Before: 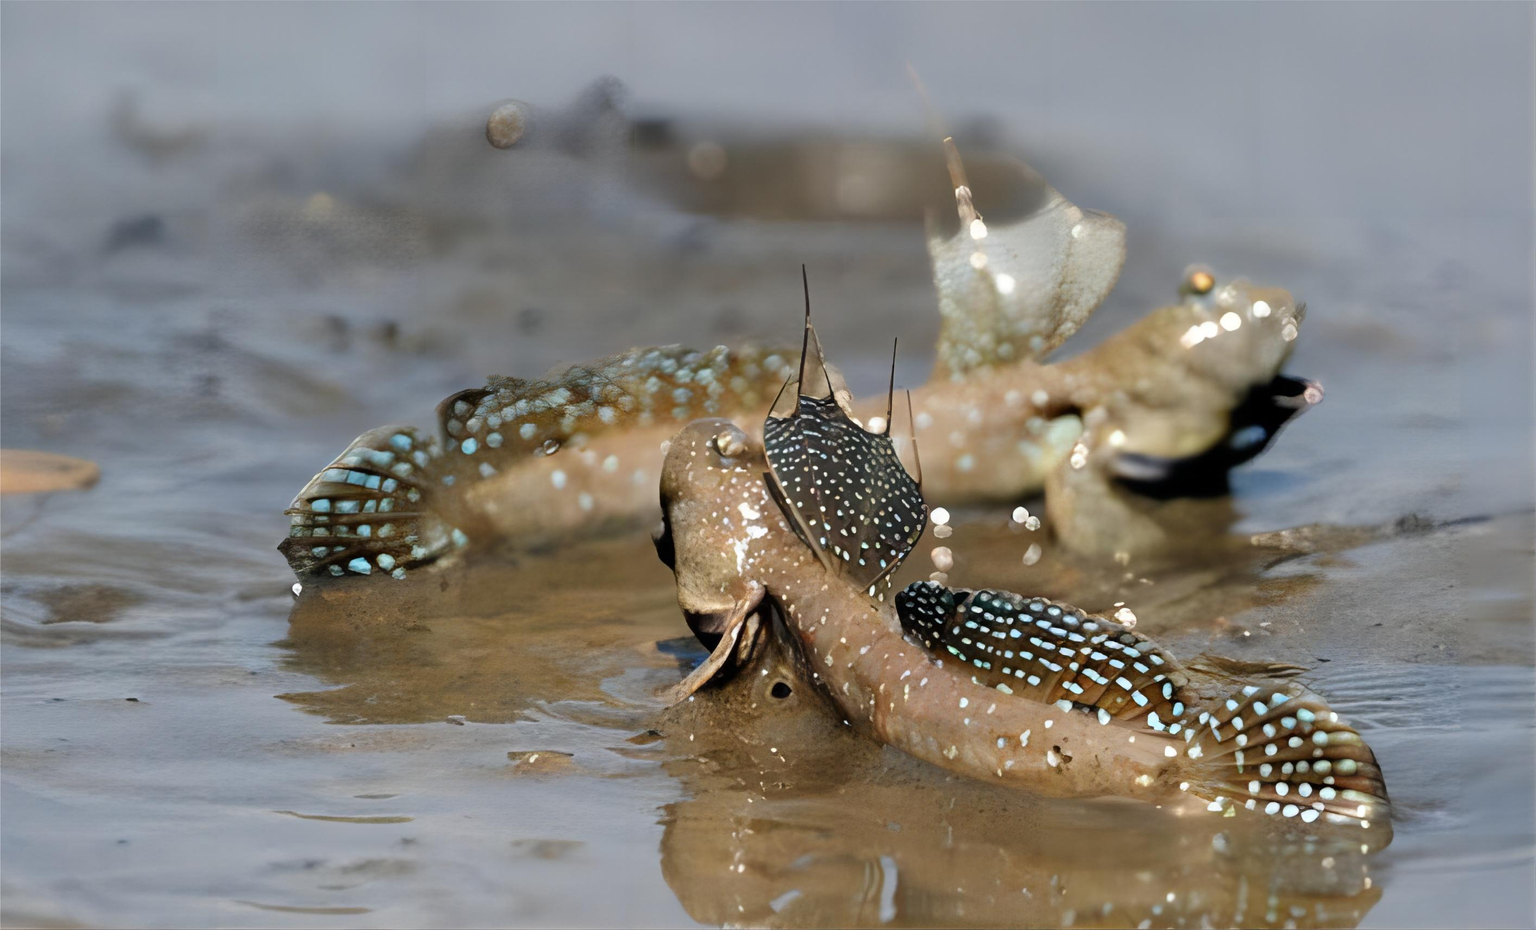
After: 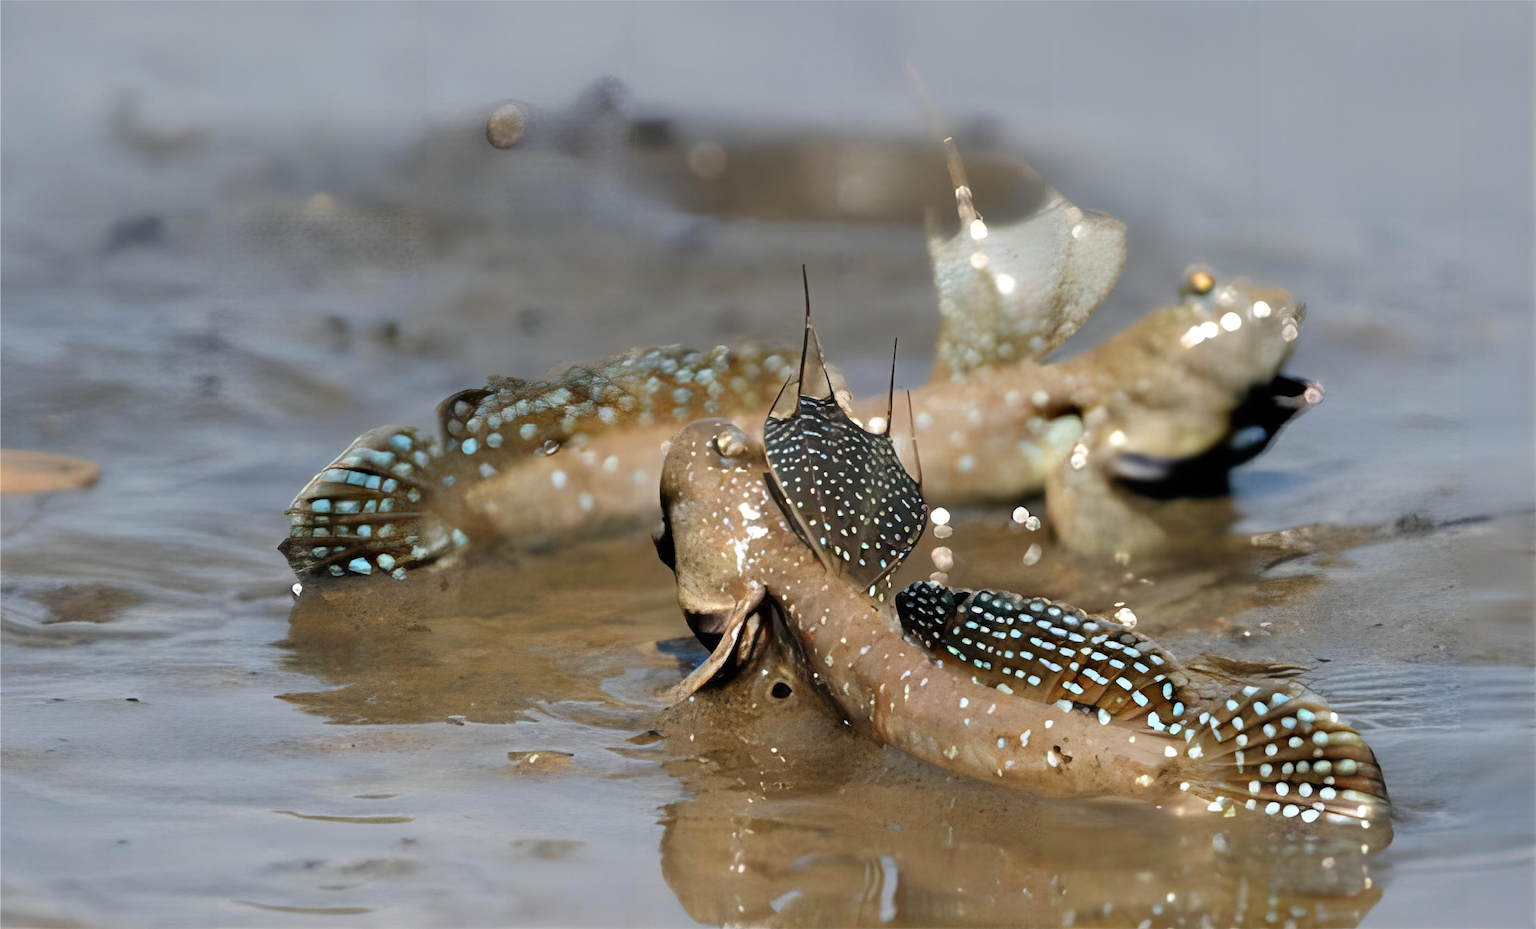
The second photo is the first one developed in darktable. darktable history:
exposure: exposure 0.077 EV, compensate highlight preservation false
